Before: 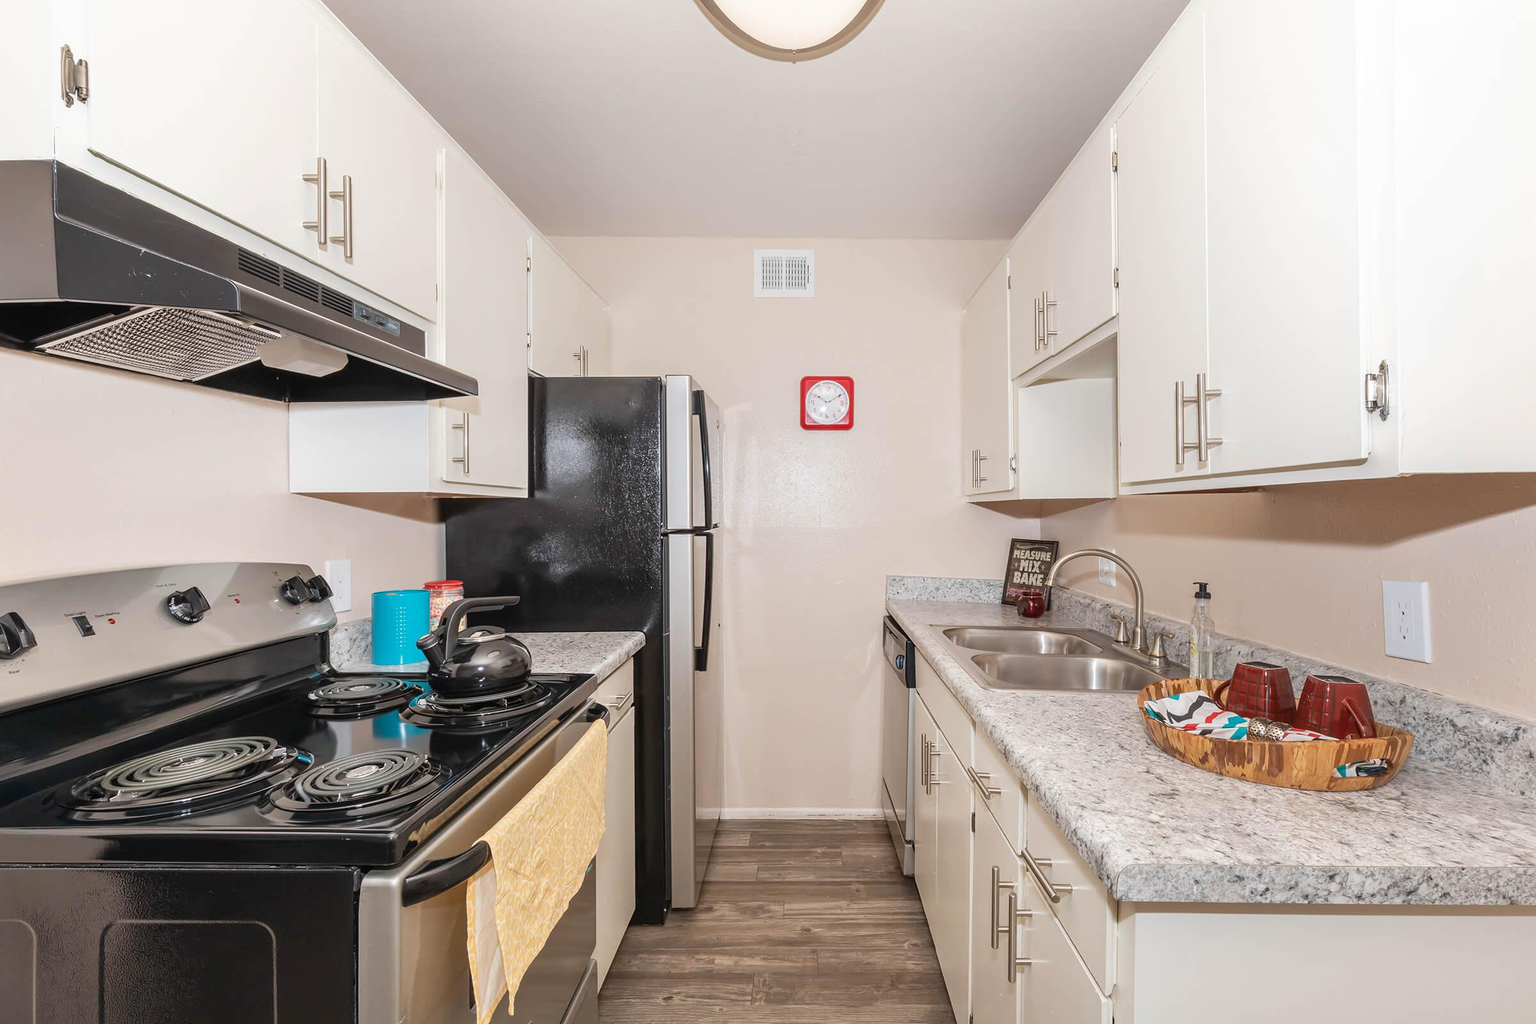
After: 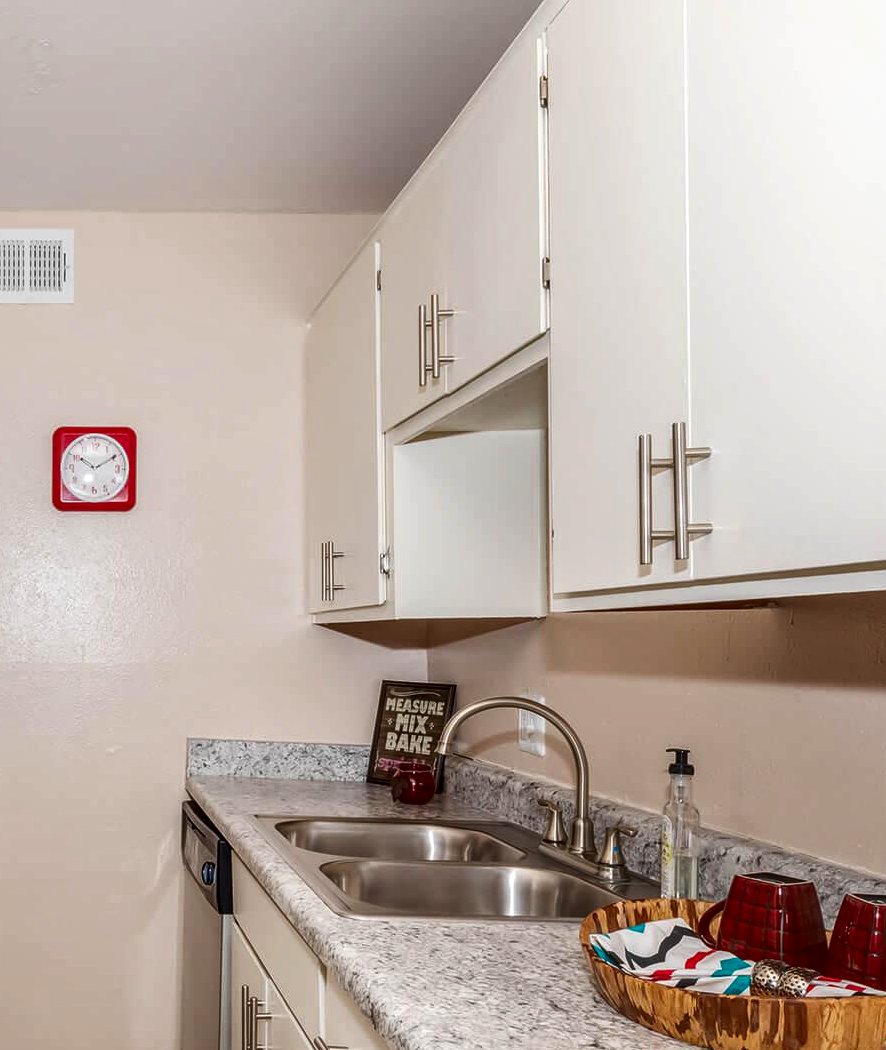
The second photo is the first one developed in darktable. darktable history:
tone equalizer: on, module defaults
crop and rotate: left 49.936%, top 10.094%, right 13.136%, bottom 24.256%
local contrast: on, module defaults
contrast brightness saturation: contrast 0.13, brightness -0.24, saturation 0.14
